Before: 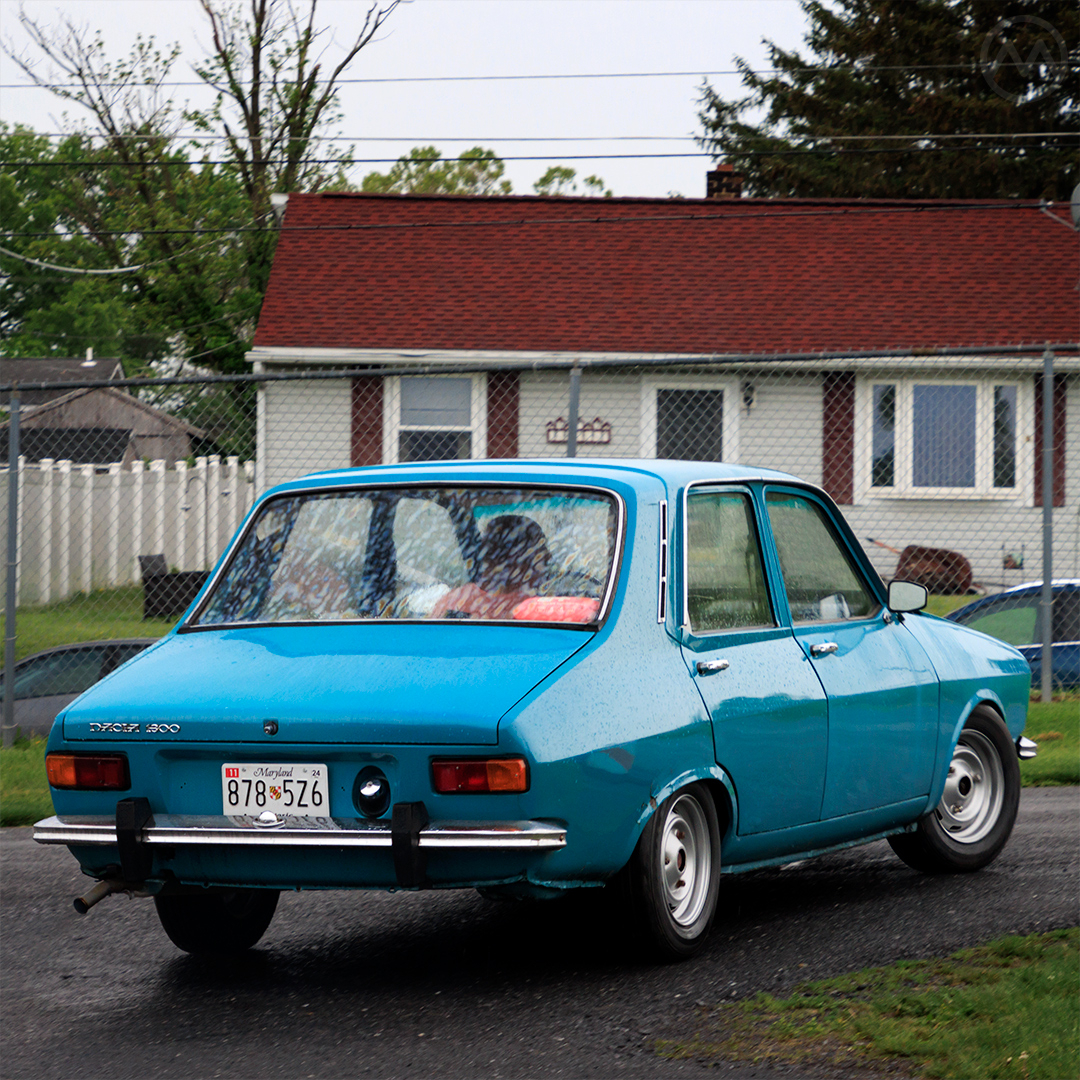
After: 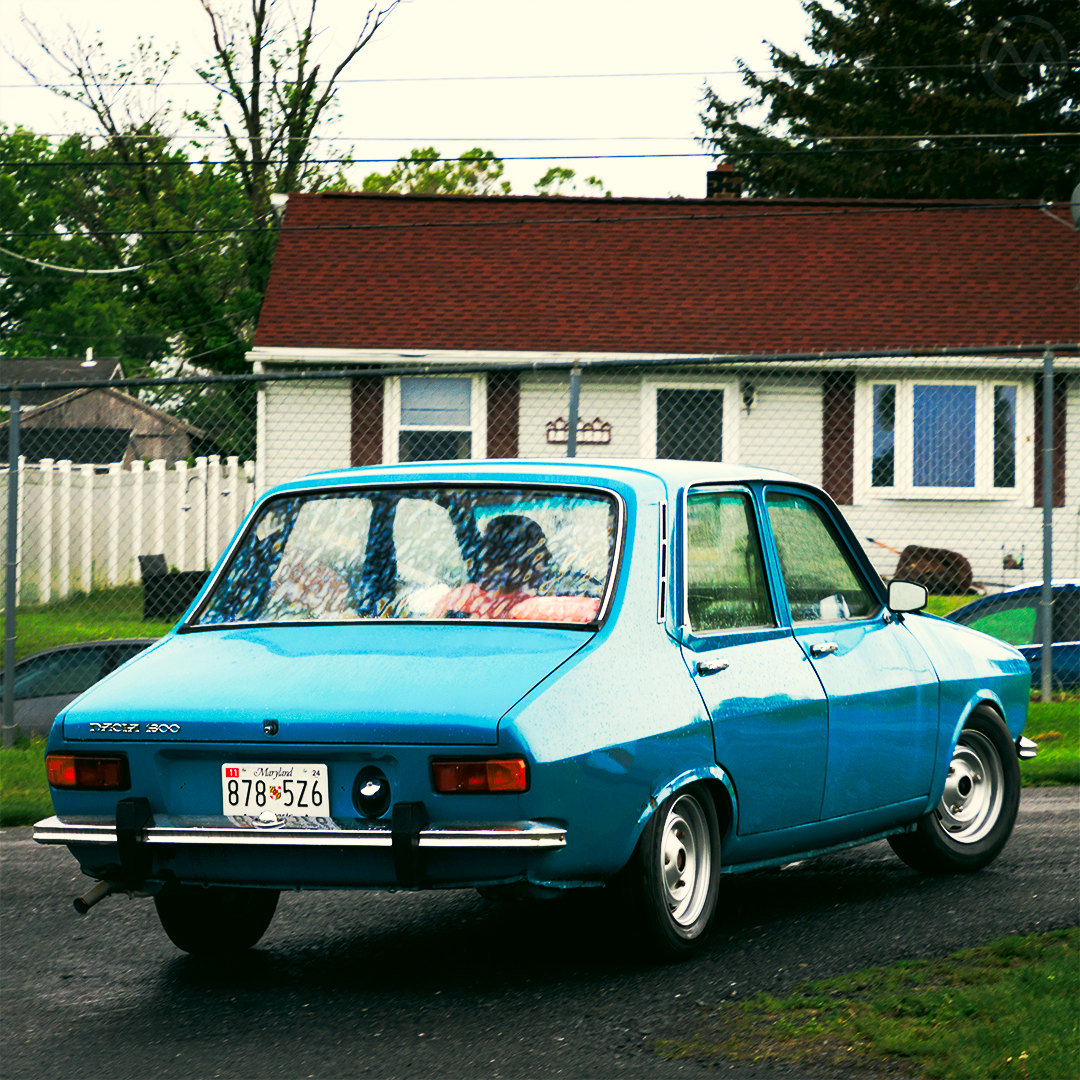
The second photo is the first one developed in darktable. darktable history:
color correction: highlights a* -0.392, highlights b* 9.24, shadows a* -9.18, shadows b* 0.924
tone curve: curves: ch0 [(0, 0) (0.003, 0.003) (0.011, 0.008) (0.025, 0.018) (0.044, 0.04) (0.069, 0.062) (0.1, 0.09) (0.136, 0.121) (0.177, 0.158) (0.224, 0.197) (0.277, 0.255) (0.335, 0.314) (0.399, 0.391) (0.468, 0.496) (0.543, 0.683) (0.623, 0.801) (0.709, 0.883) (0.801, 0.94) (0.898, 0.984) (1, 1)], preserve colors none
